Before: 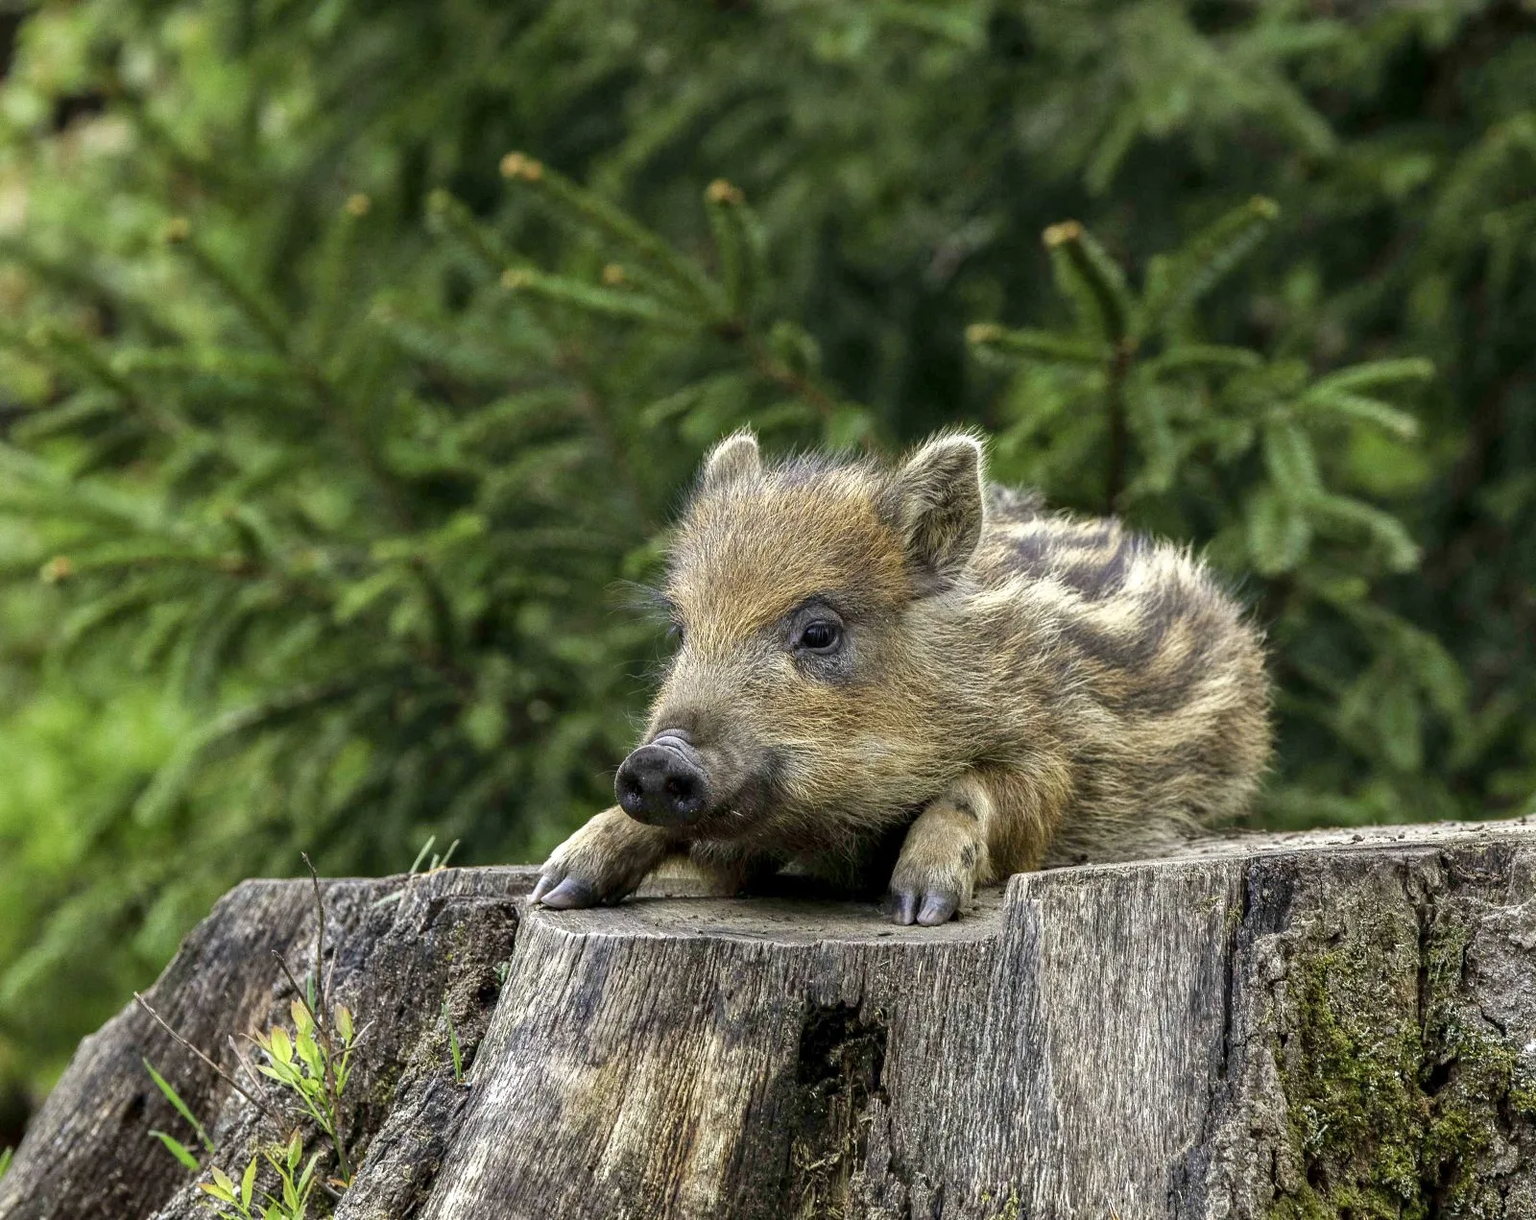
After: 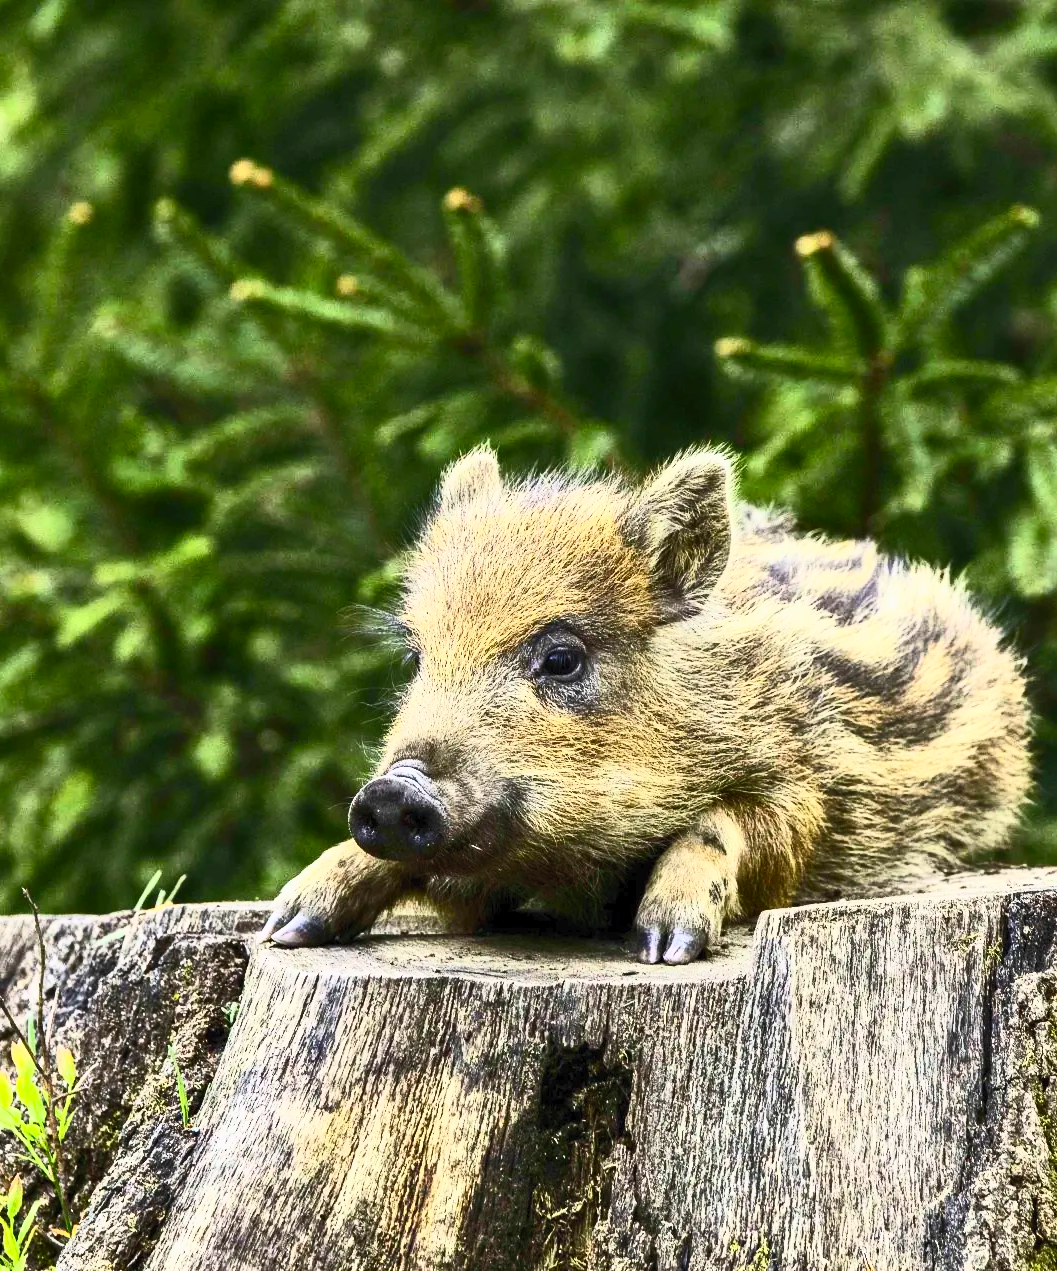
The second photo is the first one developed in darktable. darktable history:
shadows and highlights: shadows 43.82, white point adjustment -1.3, soften with gaussian
crop and rotate: left 18.322%, right 15.6%
color correction: highlights b* 0.043
contrast brightness saturation: contrast 0.824, brightness 0.591, saturation 0.579
